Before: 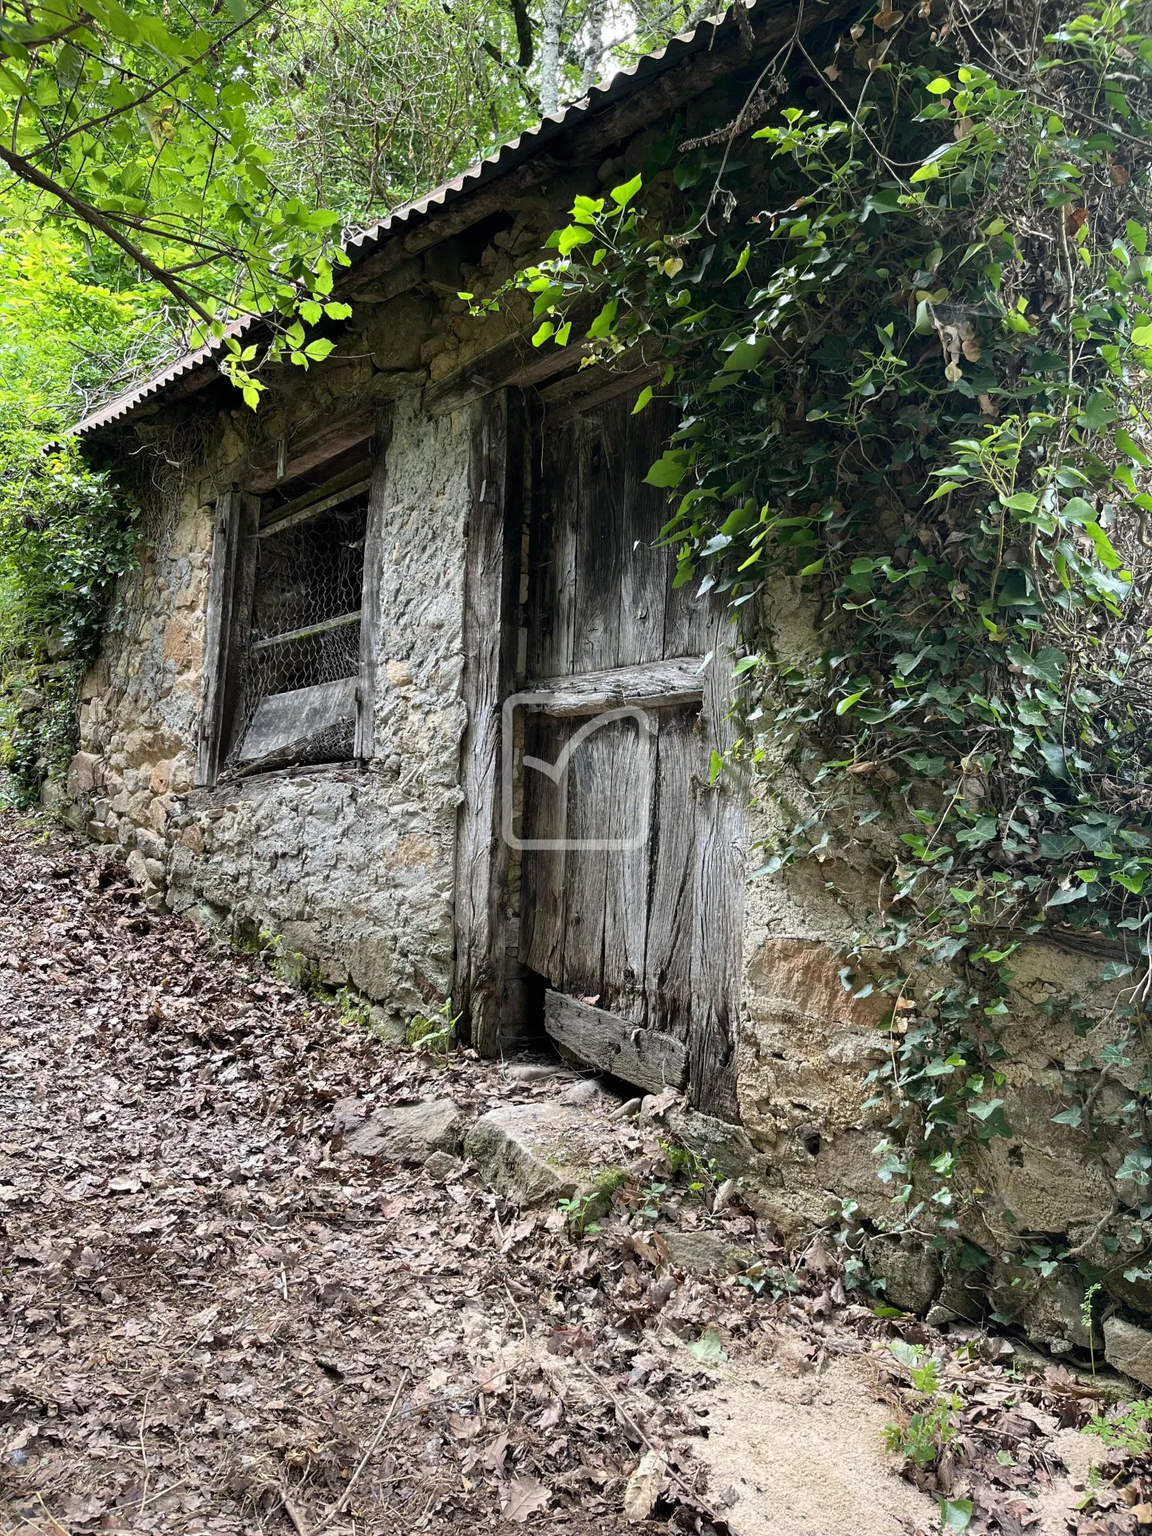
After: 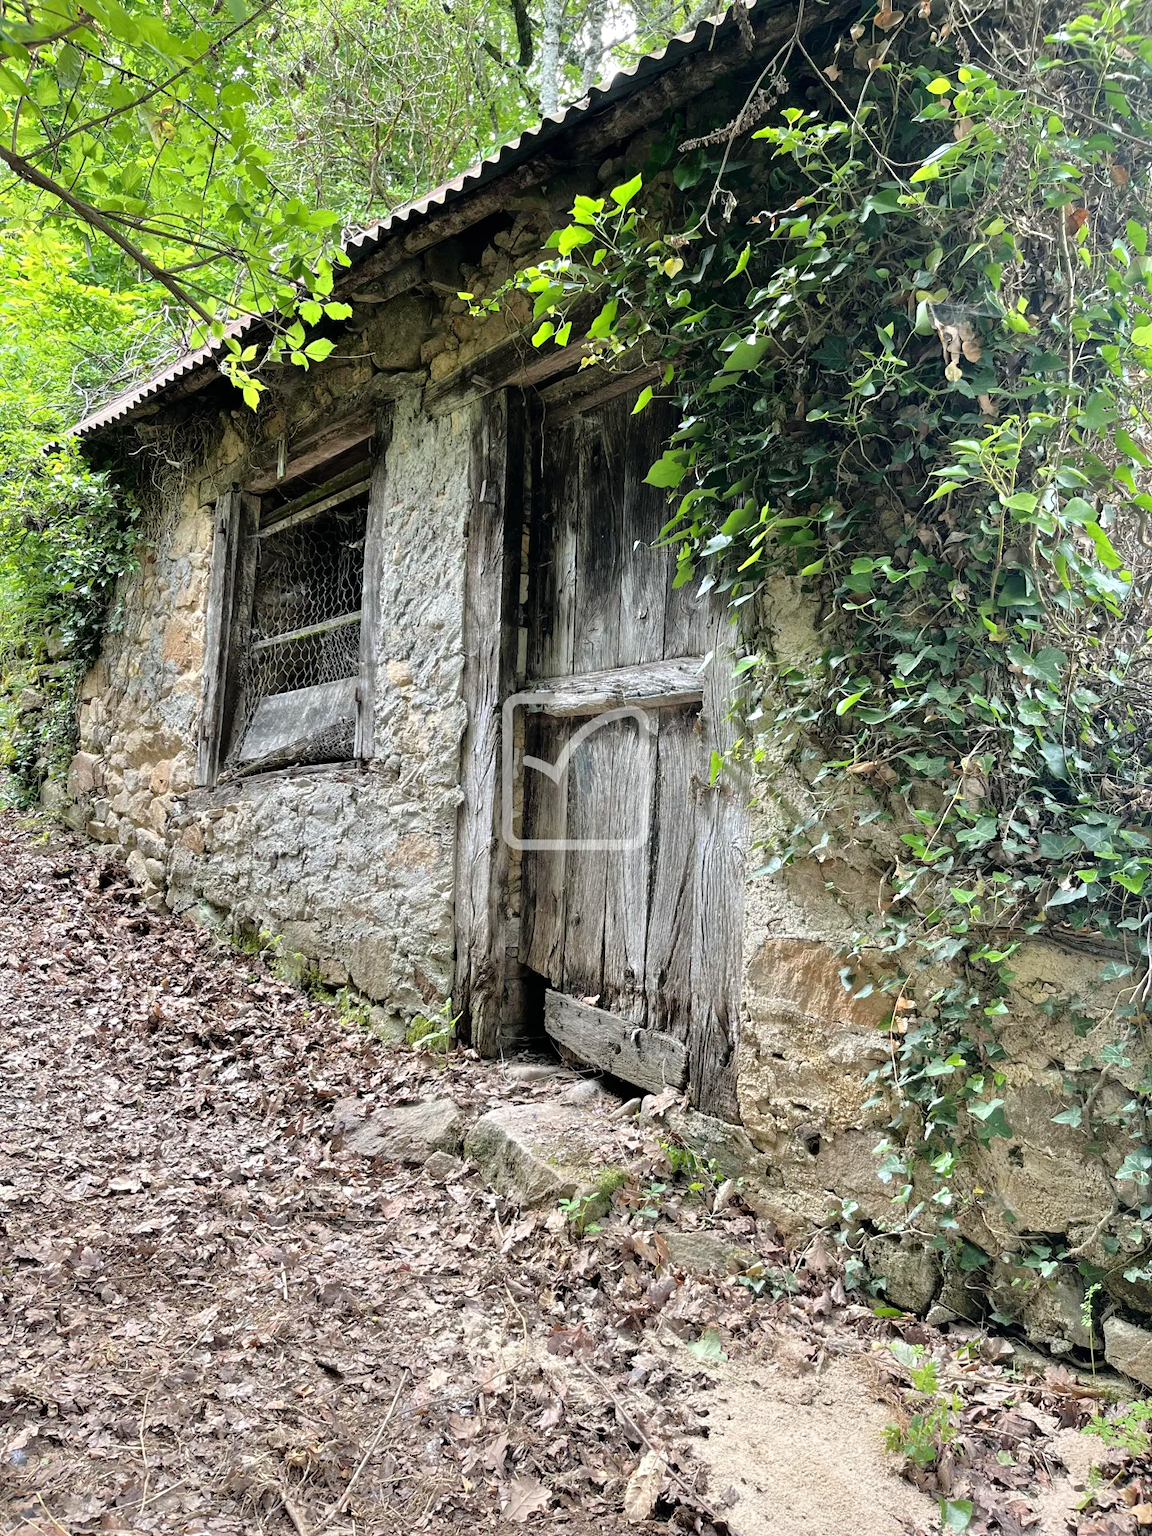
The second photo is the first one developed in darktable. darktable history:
tone equalizer: -7 EV 0.152 EV, -6 EV 0.609 EV, -5 EV 1.16 EV, -4 EV 1.33 EV, -3 EV 1.15 EV, -2 EV 0.6 EV, -1 EV 0.163 EV, mask exposure compensation -0.501 EV
